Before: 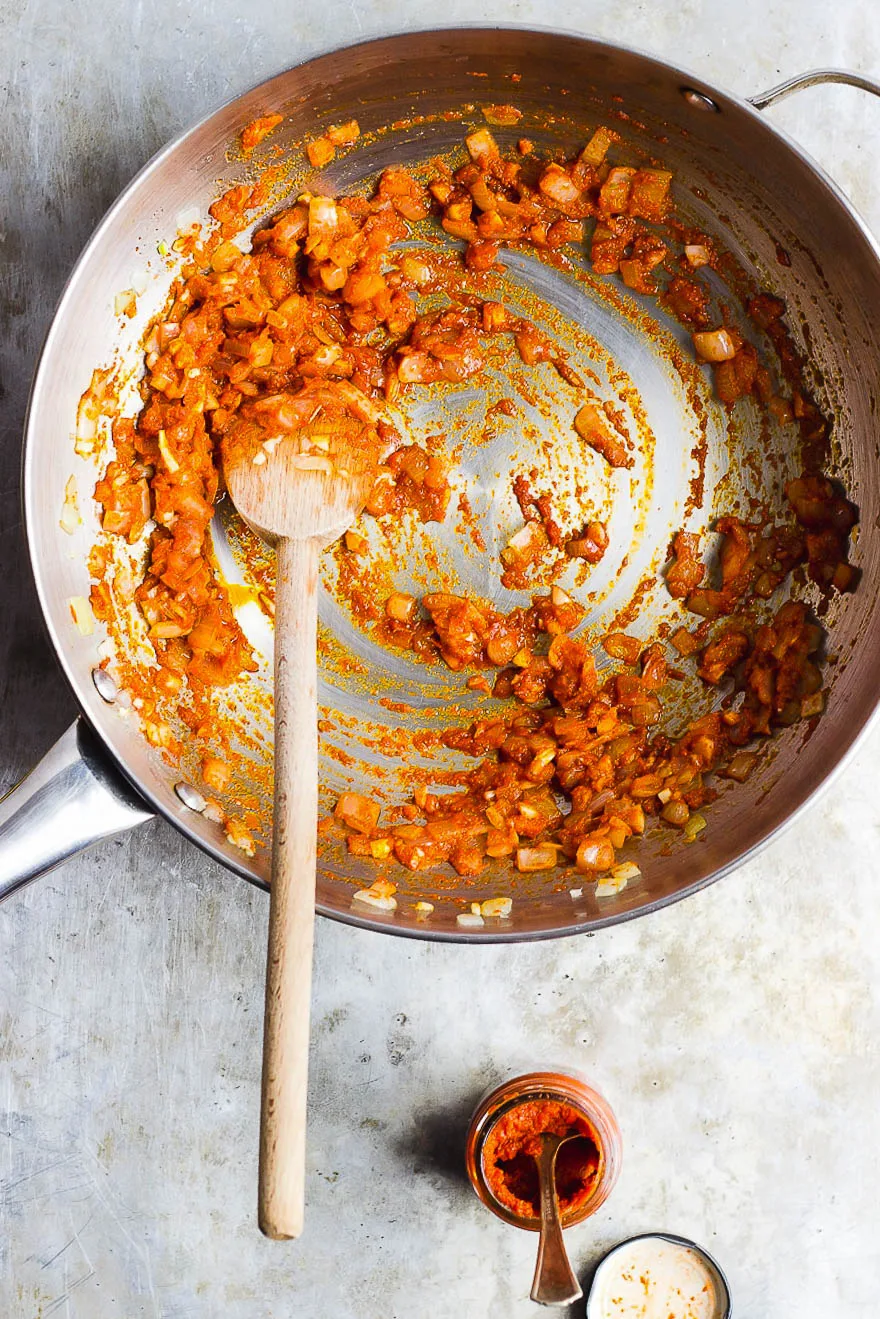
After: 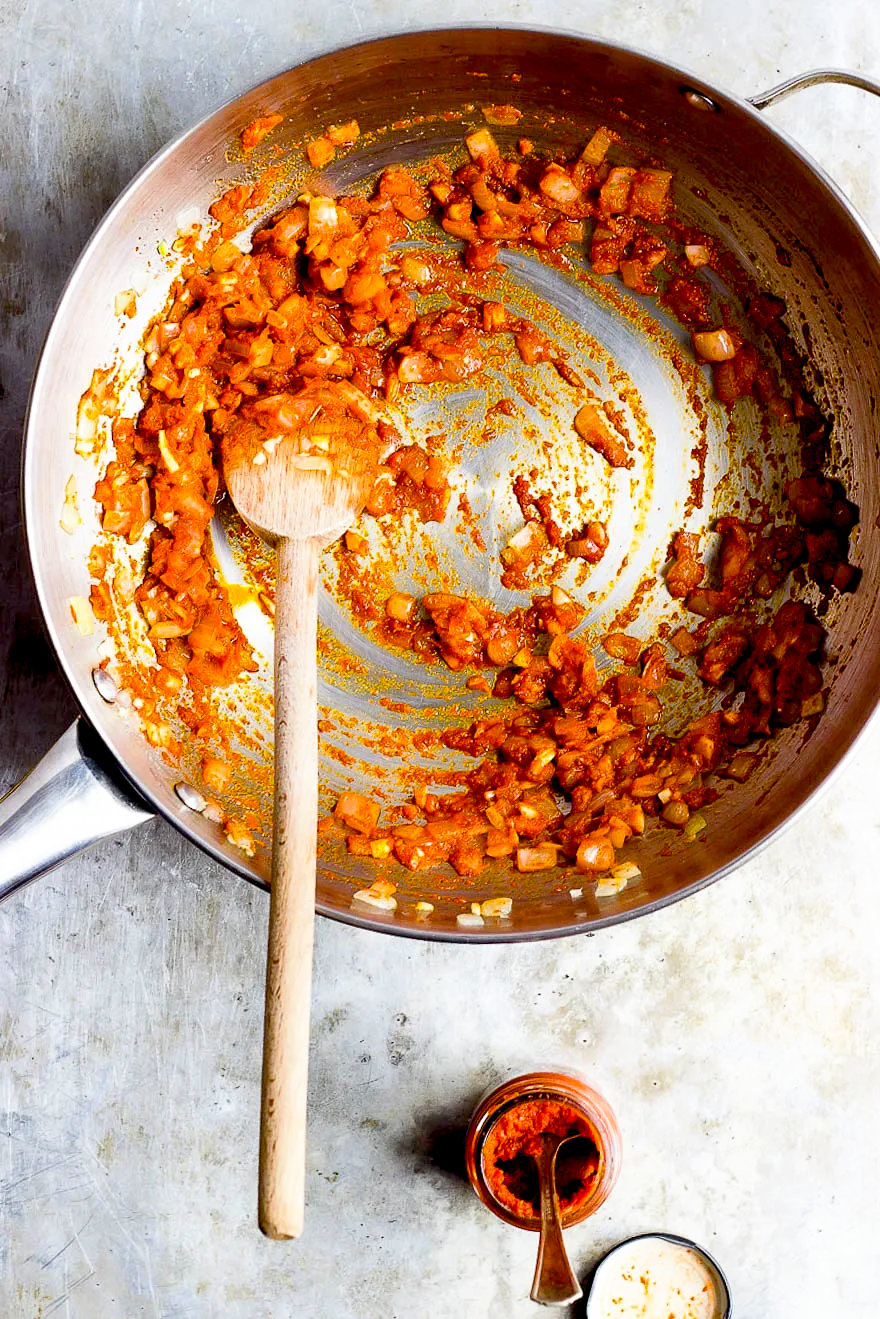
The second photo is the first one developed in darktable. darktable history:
base curve: curves: ch0 [(0.017, 0) (0.425, 0.441) (0.844, 0.933) (1, 1)], preserve colors none
color balance rgb: perceptual saturation grading › global saturation 20%, perceptual saturation grading › highlights -25%, perceptual saturation grading › shadows 25%
